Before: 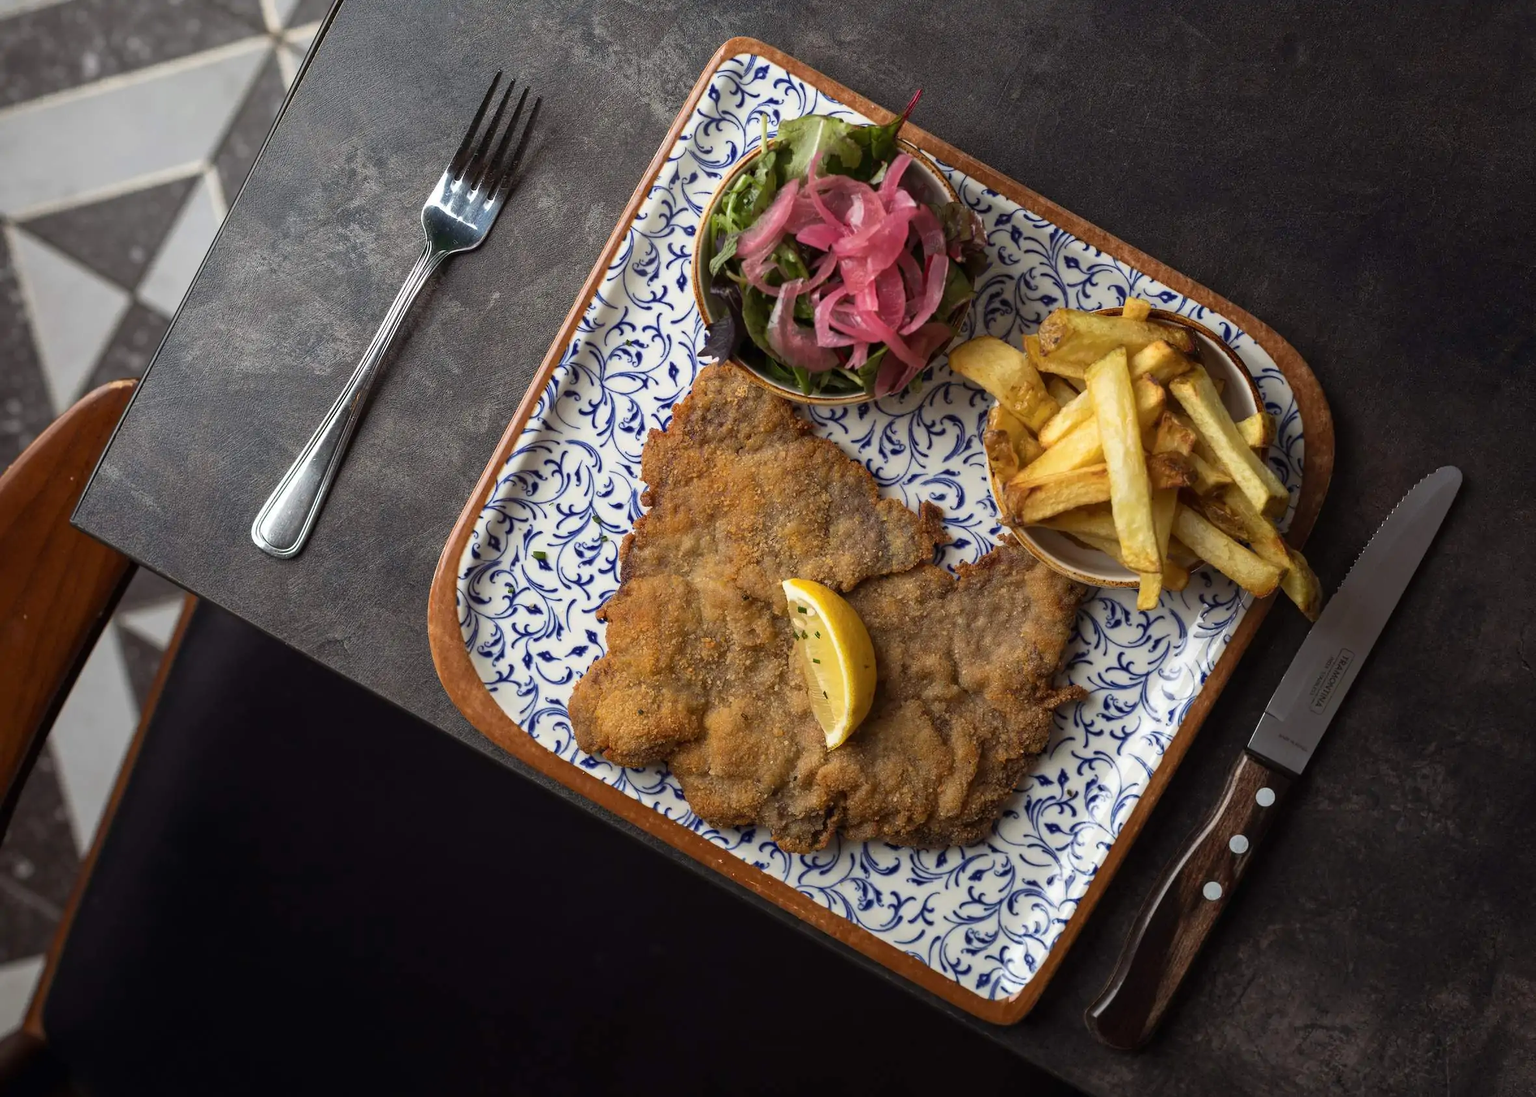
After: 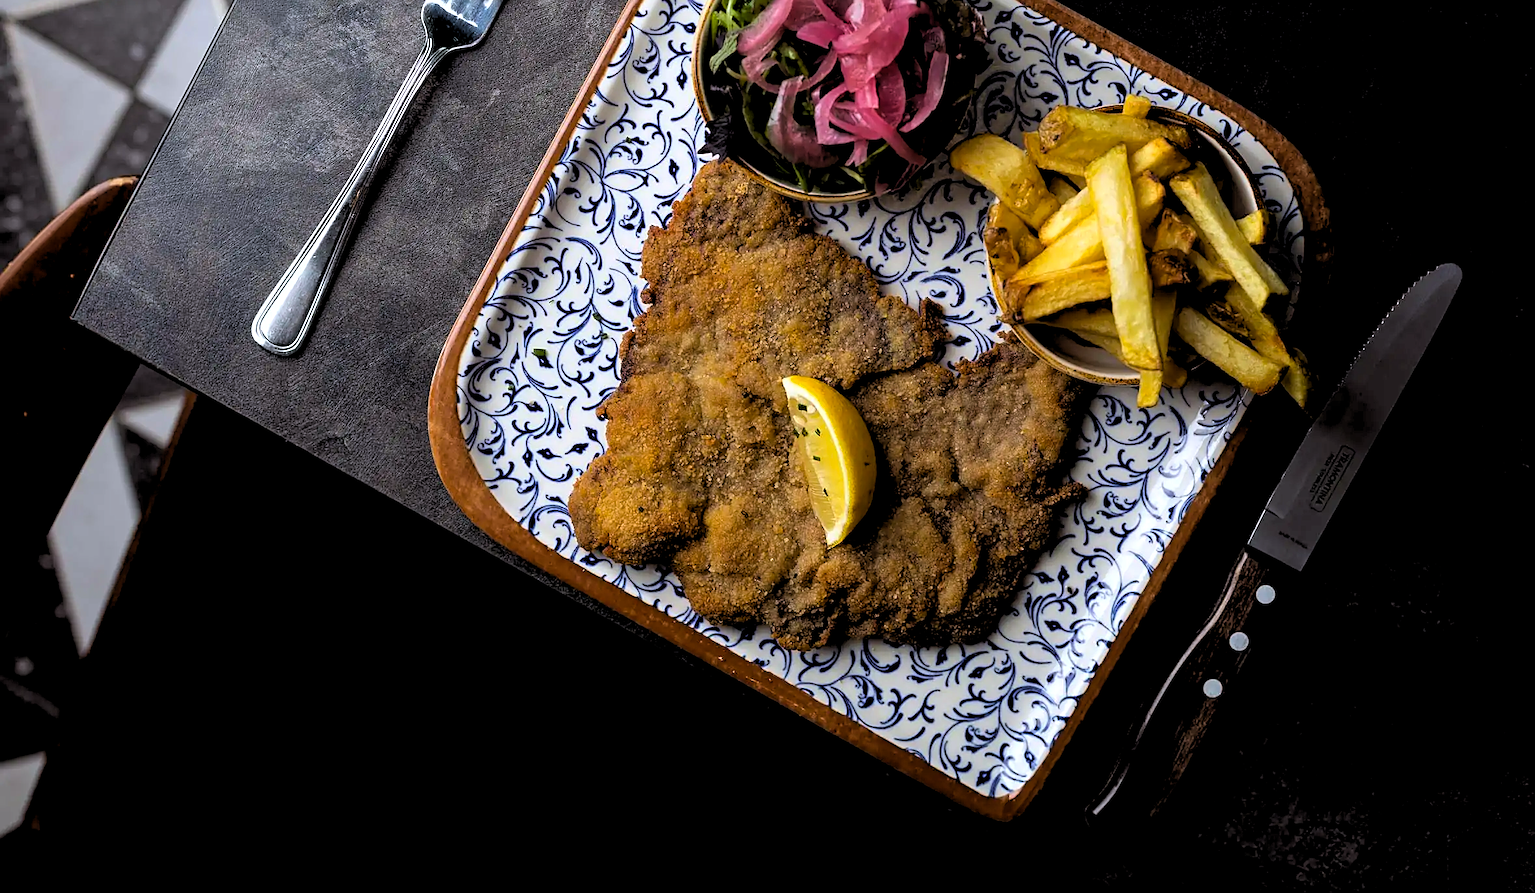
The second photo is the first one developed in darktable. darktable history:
crop and rotate: top 18.507%
white balance: red 0.984, blue 1.059
rgb levels: levels [[0.034, 0.472, 0.904], [0, 0.5, 1], [0, 0.5, 1]]
color balance rgb: global vibrance 42.74%
sharpen: on, module defaults
